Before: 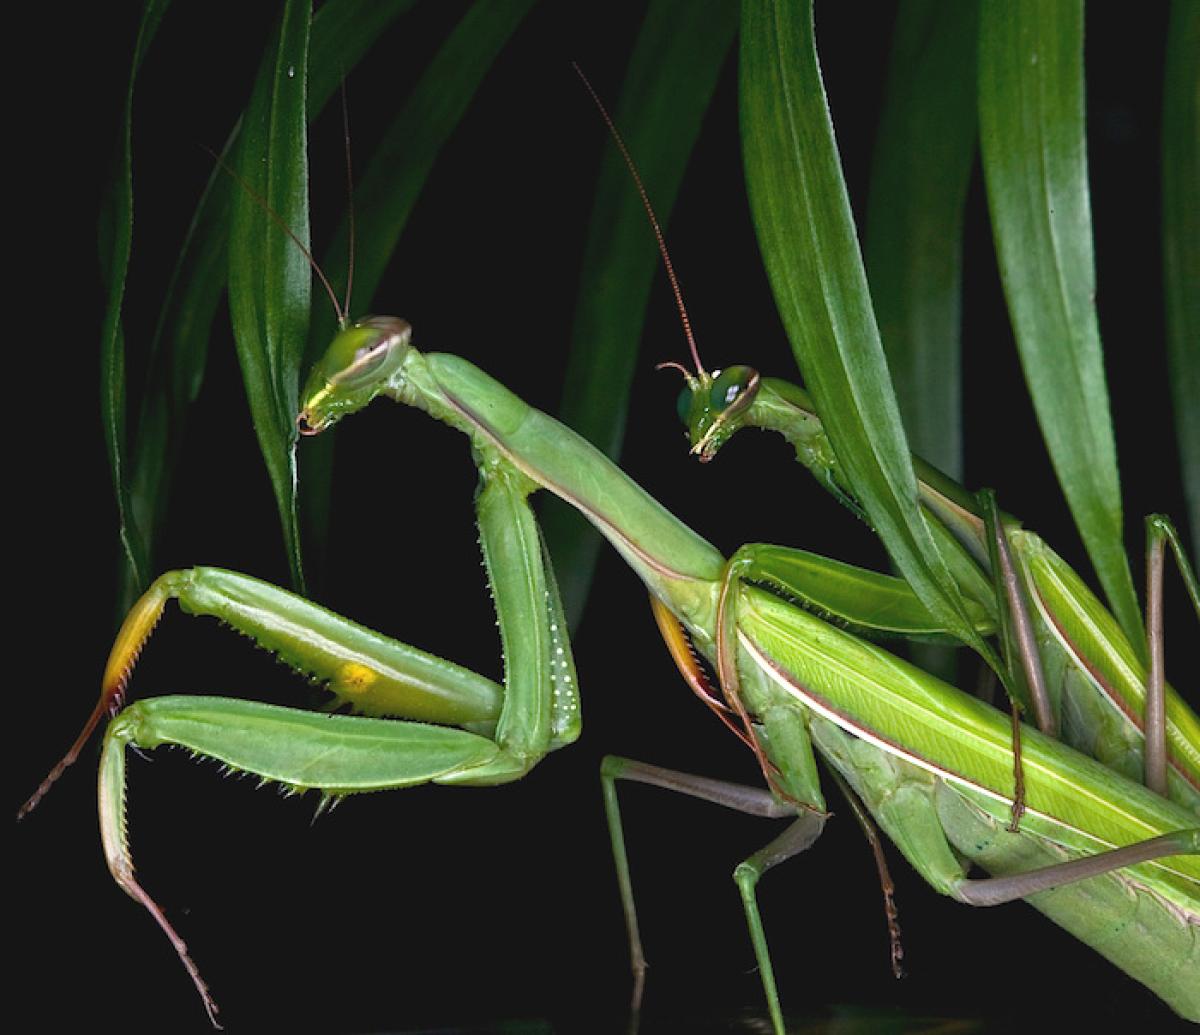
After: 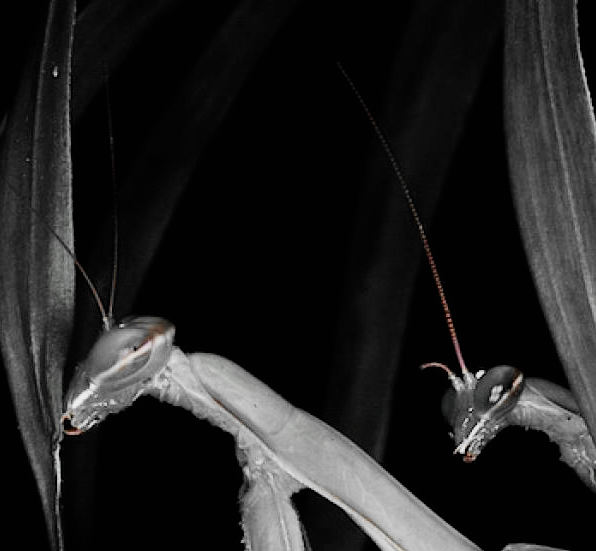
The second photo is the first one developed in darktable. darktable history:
color zones: curves: ch0 [(0, 0.497) (0.096, 0.361) (0.221, 0.538) (0.429, 0.5) (0.571, 0.5) (0.714, 0.5) (0.857, 0.5) (1, 0.497)]; ch1 [(0, 0.5) (0.143, 0.5) (0.257, -0.002) (0.429, 0.04) (0.571, -0.001) (0.714, -0.015) (0.857, 0.024) (1, 0.5)]
filmic rgb: black relative exposure -7.5 EV, white relative exposure 5 EV, hardness 3.32, contrast 1.297
crop: left 19.747%, right 30.582%, bottom 46.726%
